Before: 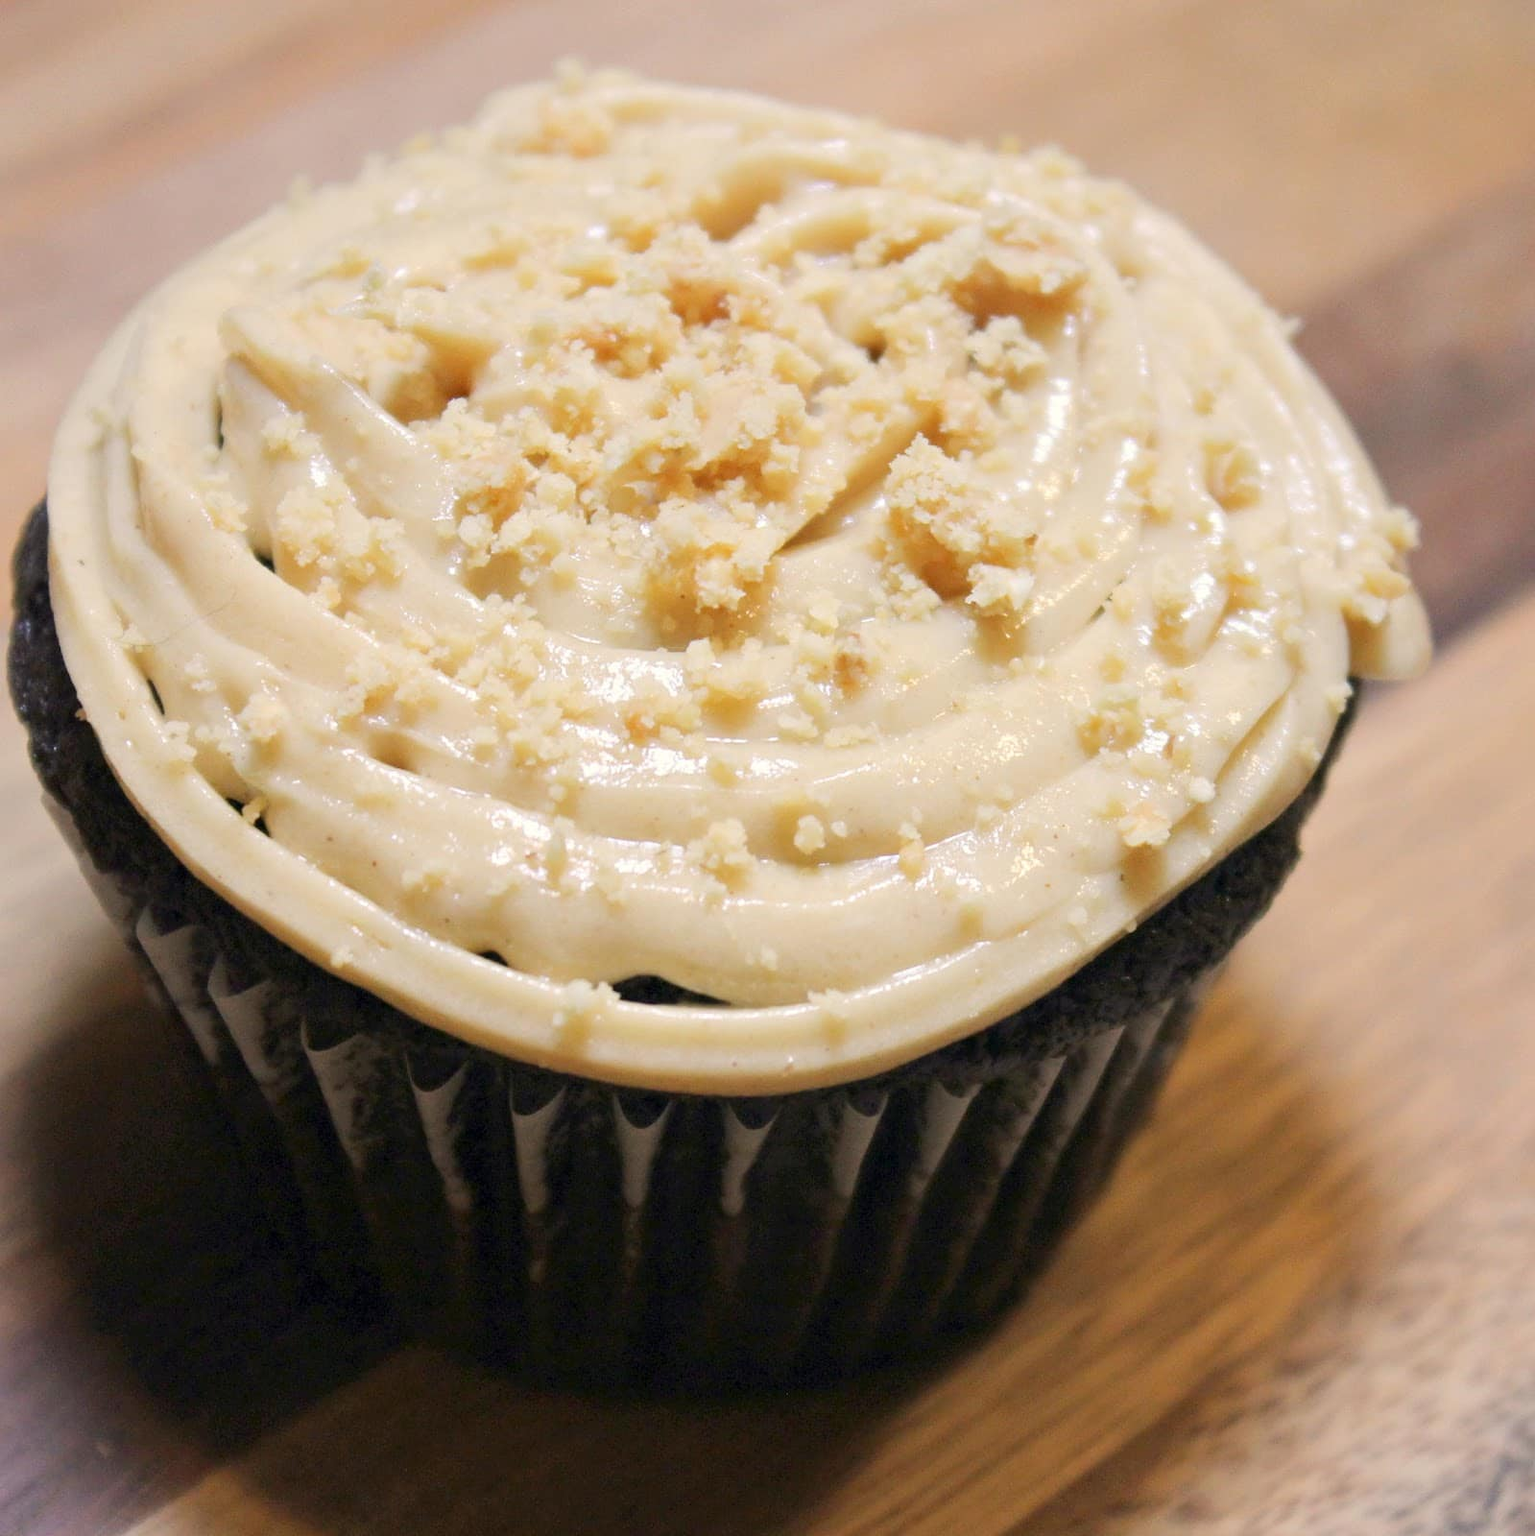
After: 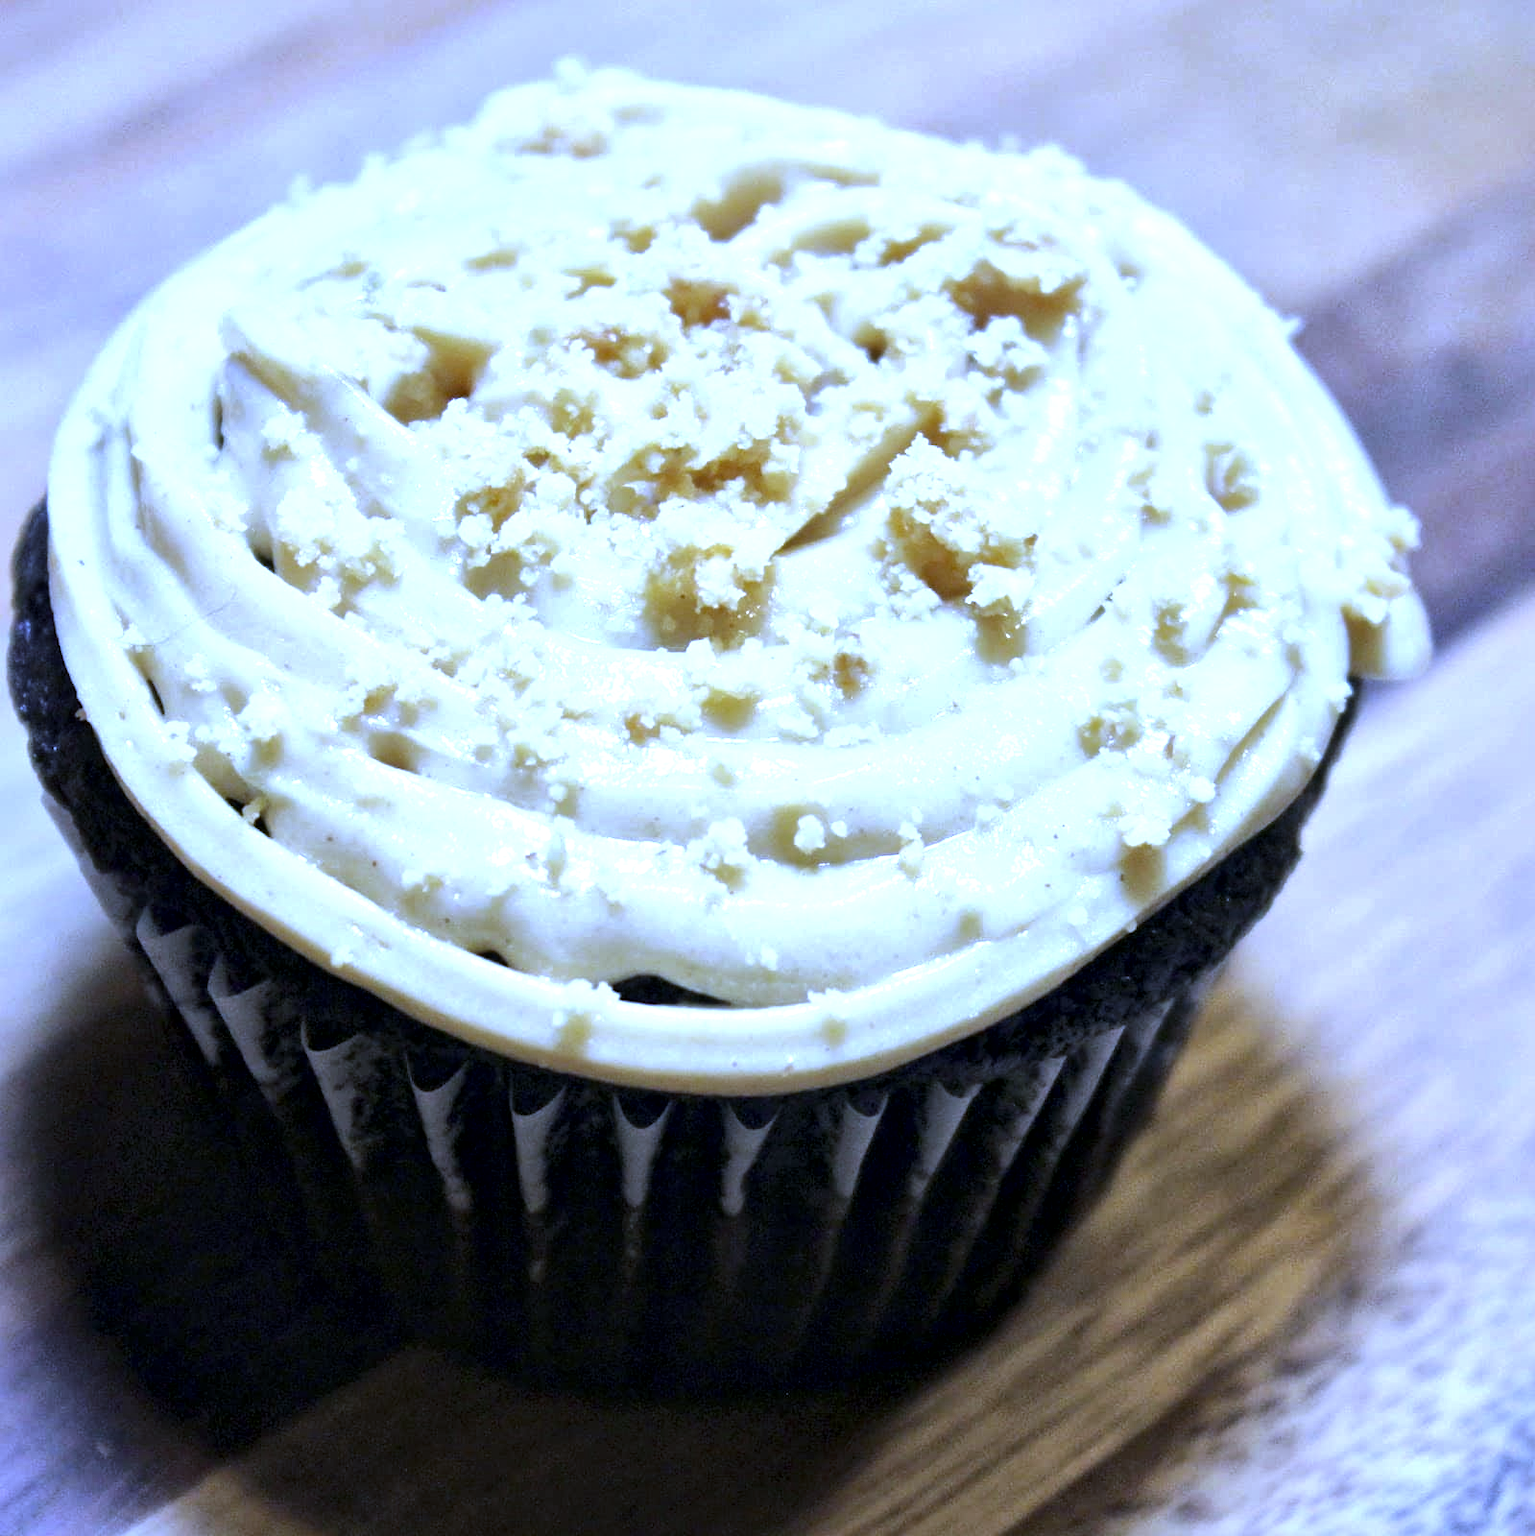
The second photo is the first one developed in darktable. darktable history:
local contrast: mode bilateral grid, contrast 20, coarseness 50, detail 171%, midtone range 0.2
tone equalizer: -8 EV -0.75 EV, -7 EV -0.7 EV, -6 EV -0.6 EV, -5 EV -0.4 EV, -3 EV 0.4 EV, -2 EV 0.6 EV, -1 EV 0.7 EV, +0 EV 0.75 EV, edges refinement/feathering 500, mask exposure compensation -1.57 EV, preserve details no
white balance: red 0.766, blue 1.537
